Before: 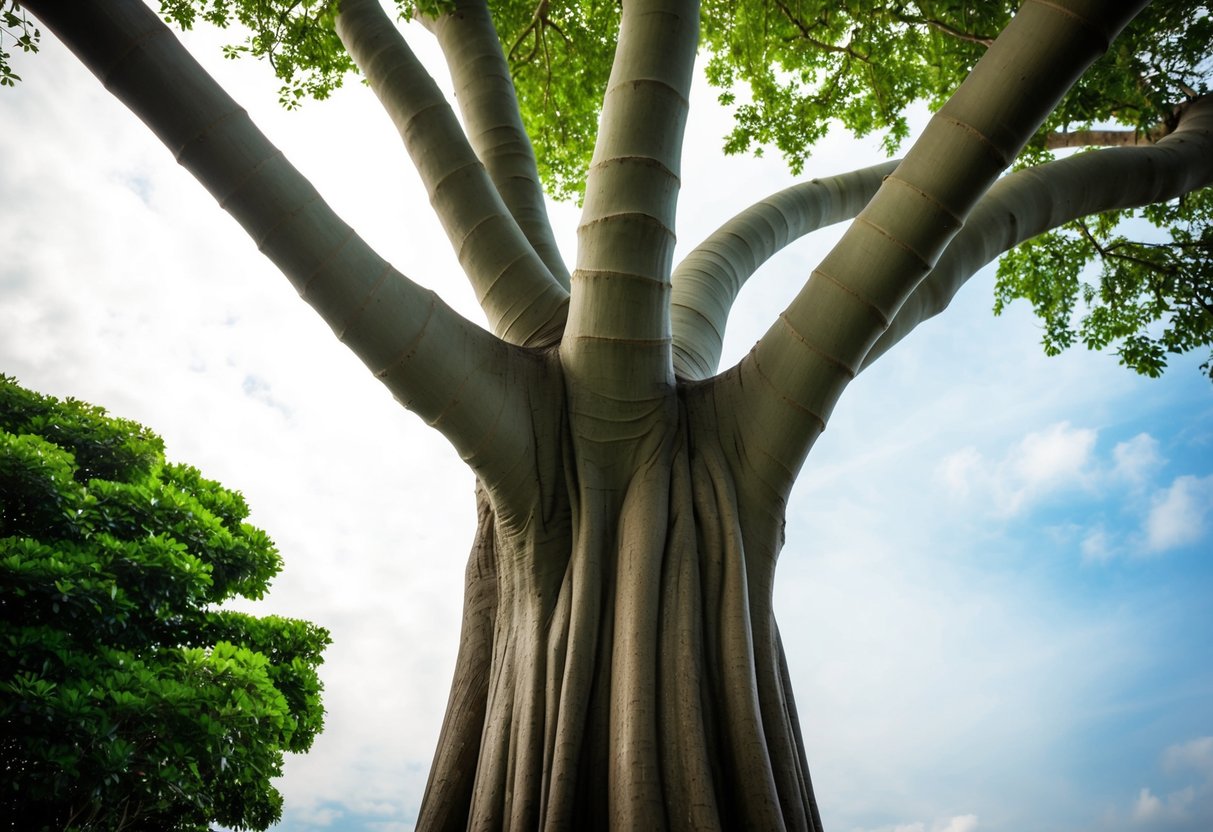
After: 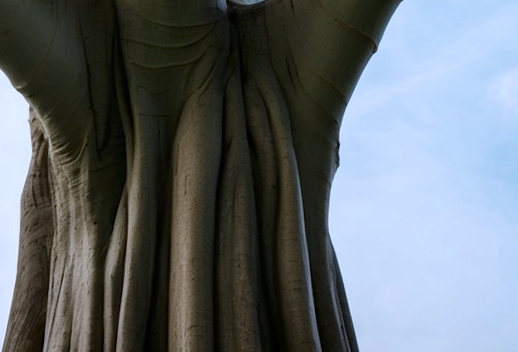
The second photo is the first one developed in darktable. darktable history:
rotate and perspective: rotation -1.24°, automatic cropping off
exposure: exposure -0.177 EV, compensate highlight preservation false
crop: left 37.221%, top 45.169%, right 20.63%, bottom 13.777%
color correction: highlights a* -0.772, highlights b* -8.92
color calibration: illuminant as shot in camera, x 0.358, y 0.373, temperature 4628.91 K
contrast brightness saturation: brightness -0.09
tone equalizer: on, module defaults
white balance: emerald 1
